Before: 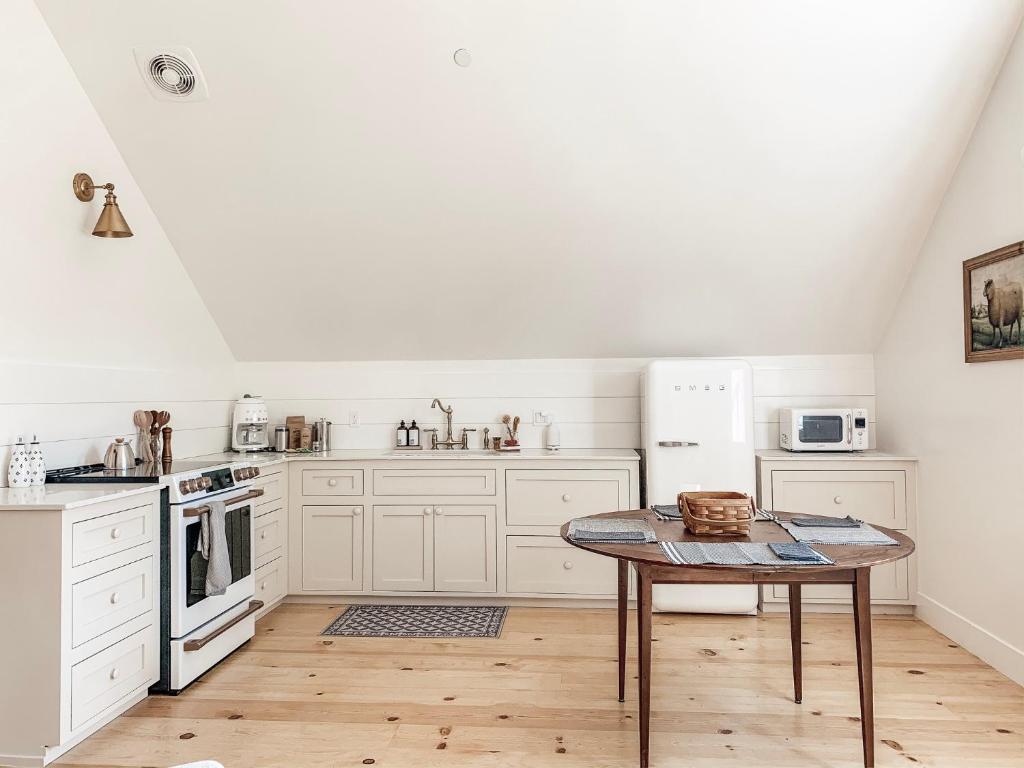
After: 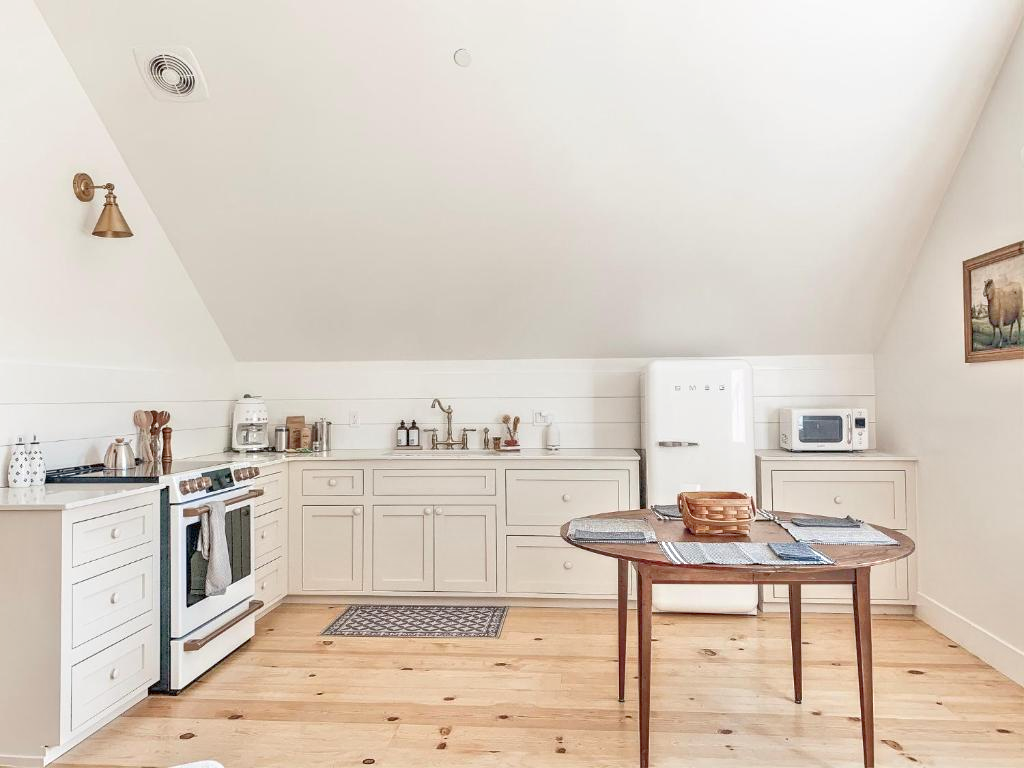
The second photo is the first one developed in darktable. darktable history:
tone equalizer: -8 EV 2 EV, -7 EV 2 EV, -6 EV 2 EV, -5 EV 2 EV, -4 EV 2 EV, -3 EV 1.5 EV, -2 EV 1 EV, -1 EV 0.5 EV
